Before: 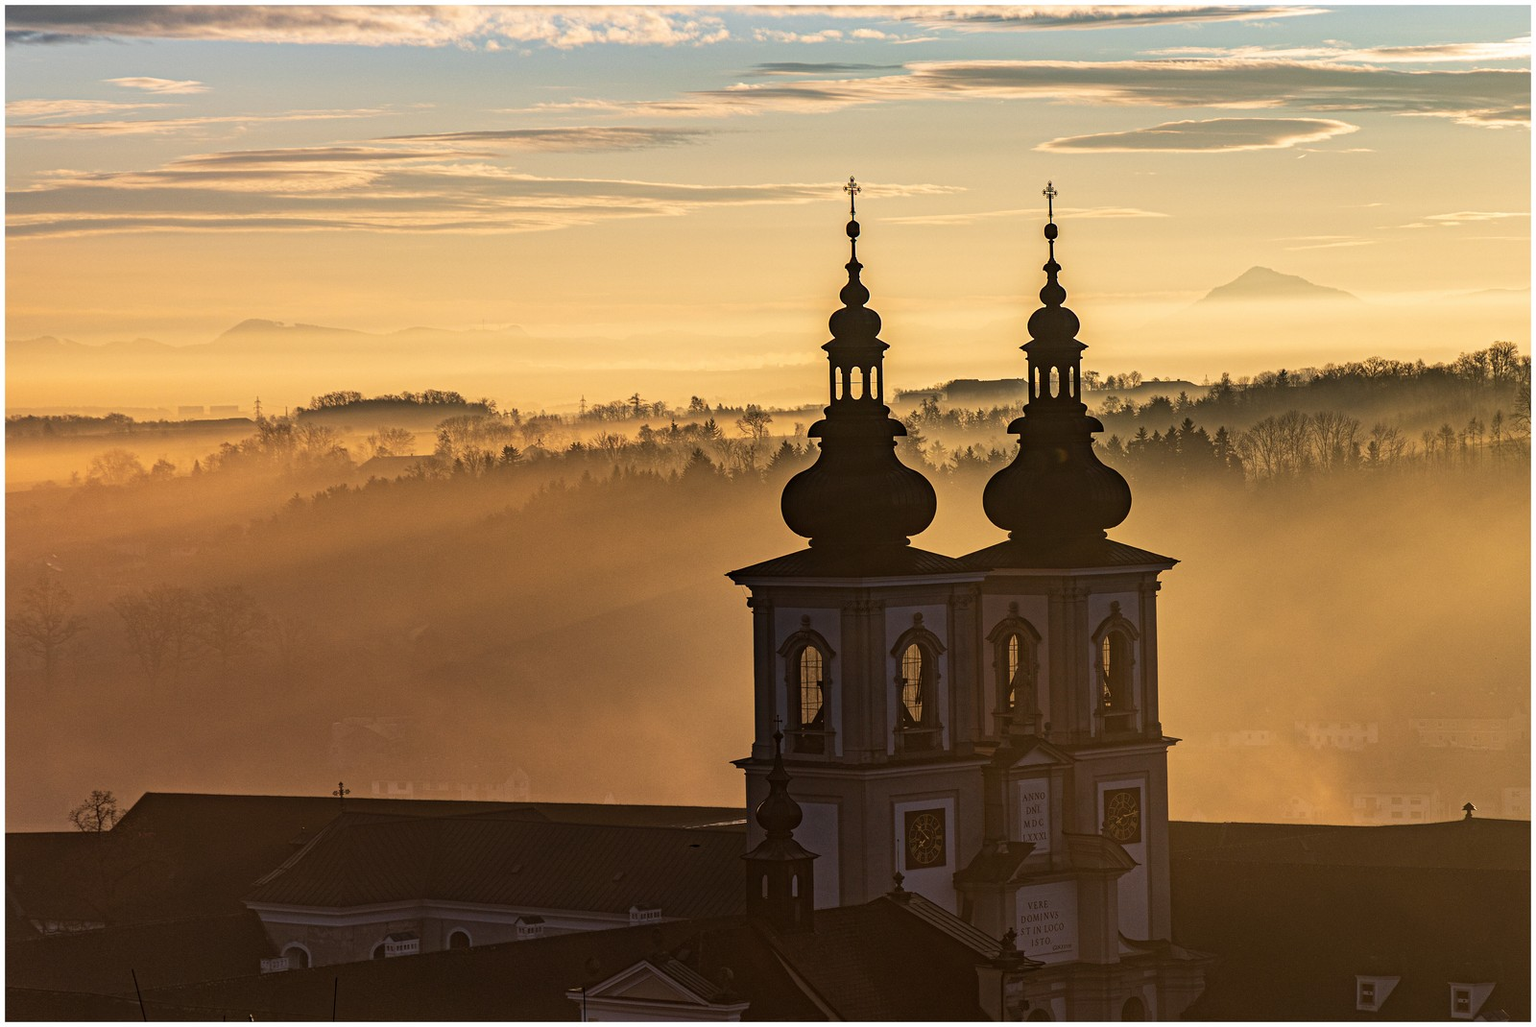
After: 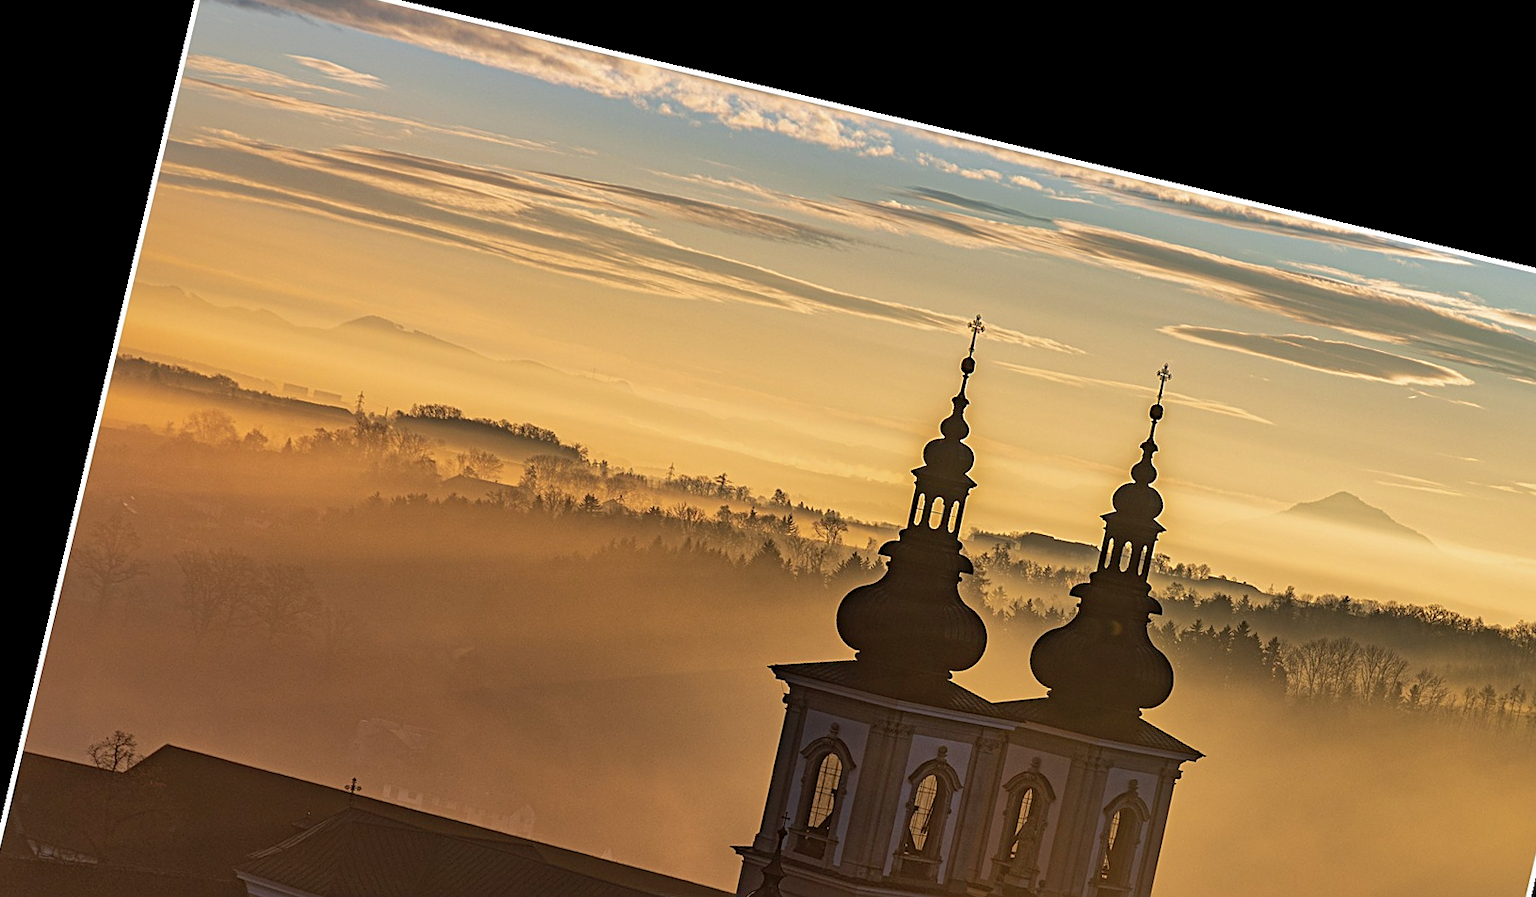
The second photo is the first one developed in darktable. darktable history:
crop: left 1.509%, top 3.452%, right 7.696%, bottom 28.452%
rotate and perspective: rotation 13.27°, automatic cropping off
sharpen: on, module defaults
shadows and highlights: on, module defaults
